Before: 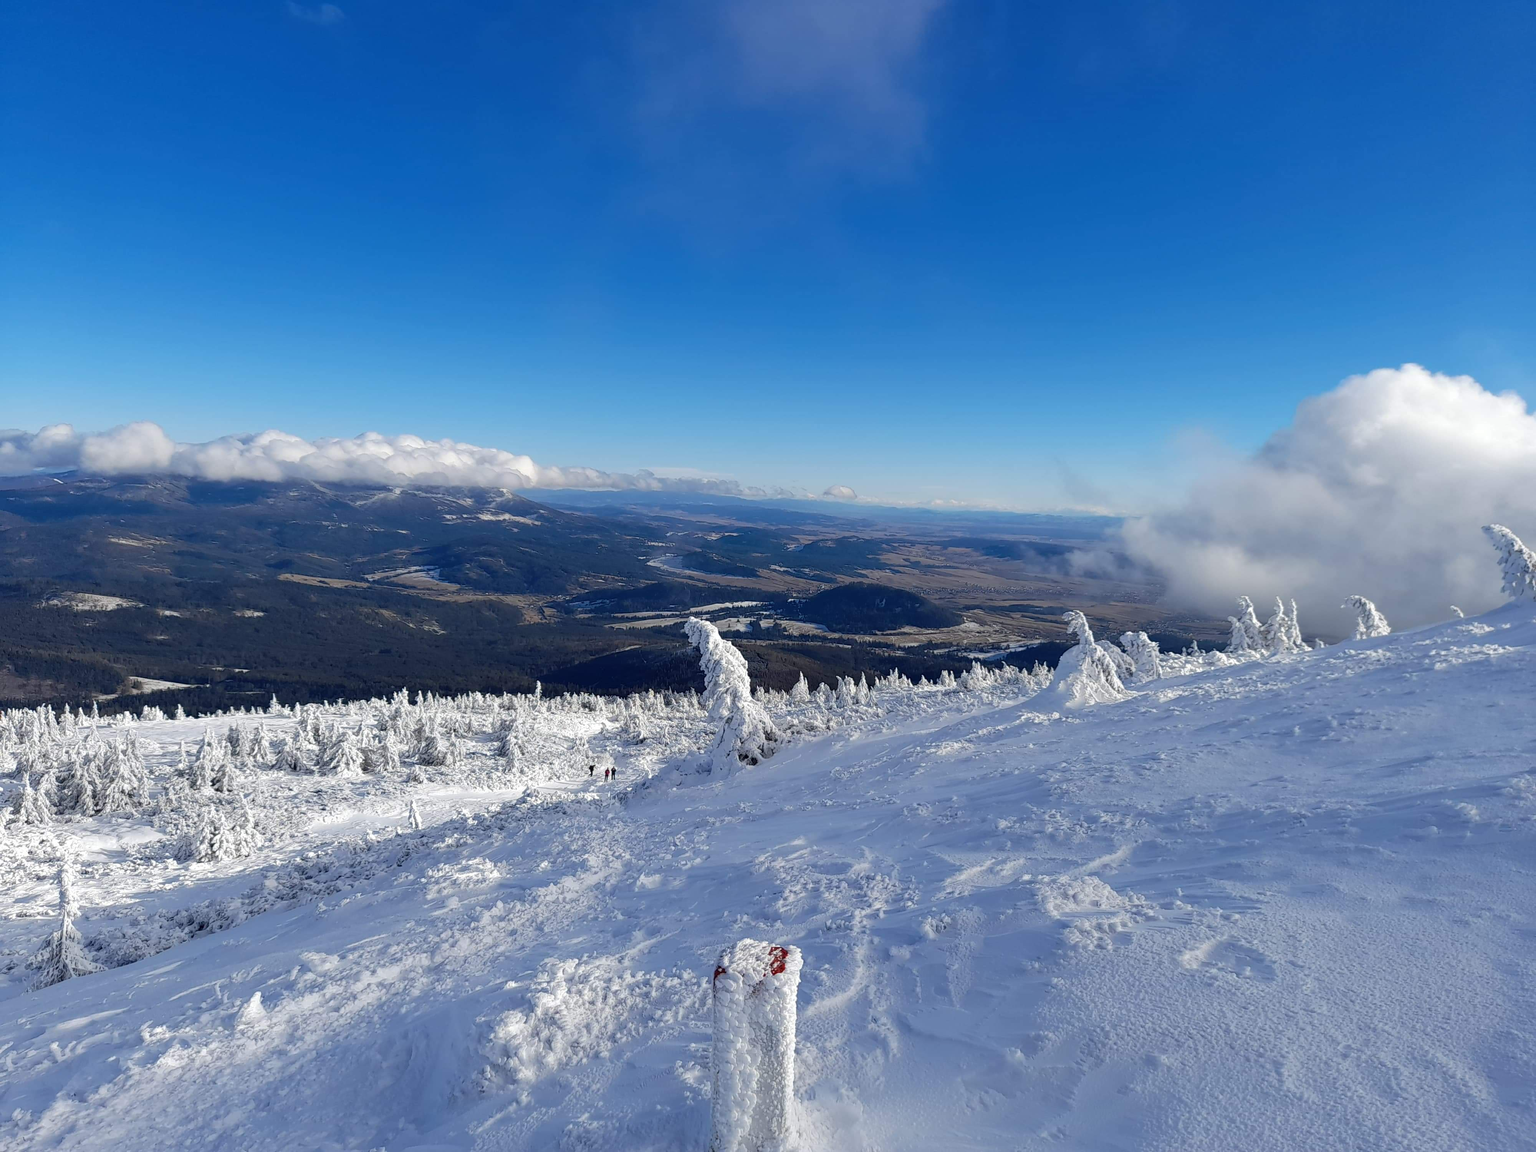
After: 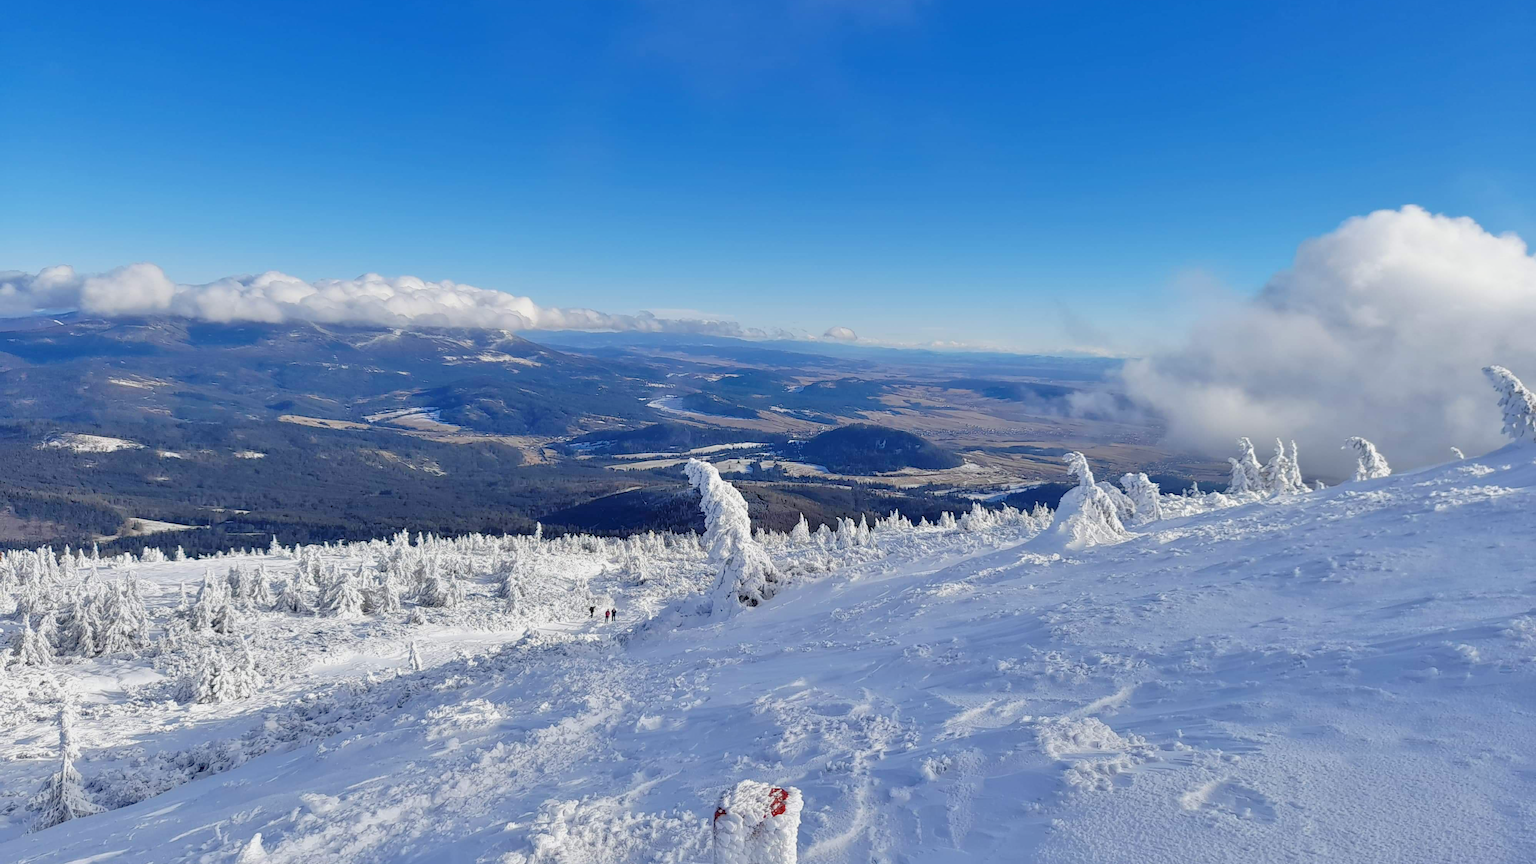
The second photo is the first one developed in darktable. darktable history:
crop: top 13.819%, bottom 11.169%
filmic rgb: black relative exposure -11.35 EV, white relative exposure 3.22 EV, hardness 6.76, color science v6 (2022)
tone equalizer: -7 EV 0.15 EV, -6 EV 0.6 EV, -5 EV 1.15 EV, -4 EV 1.33 EV, -3 EV 1.15 EV, -2 EV 0.6 EV, -1 EV 0.15 EV, mask exposure compensation -0.5 EV
